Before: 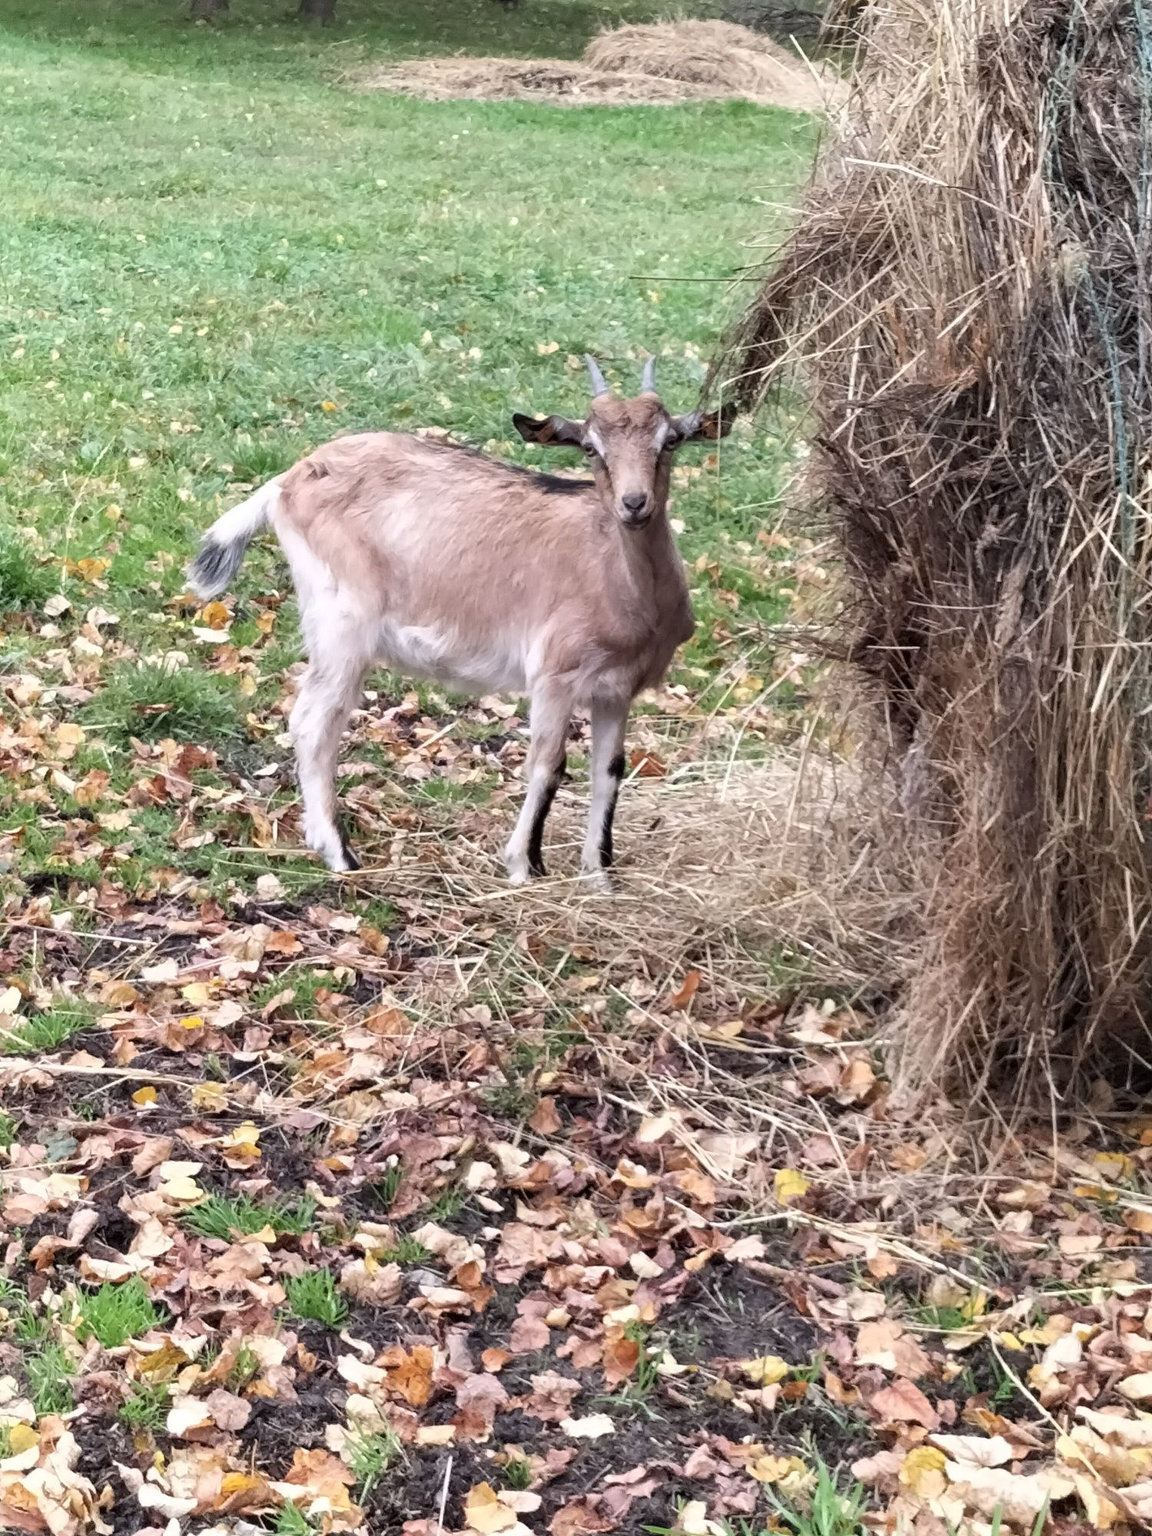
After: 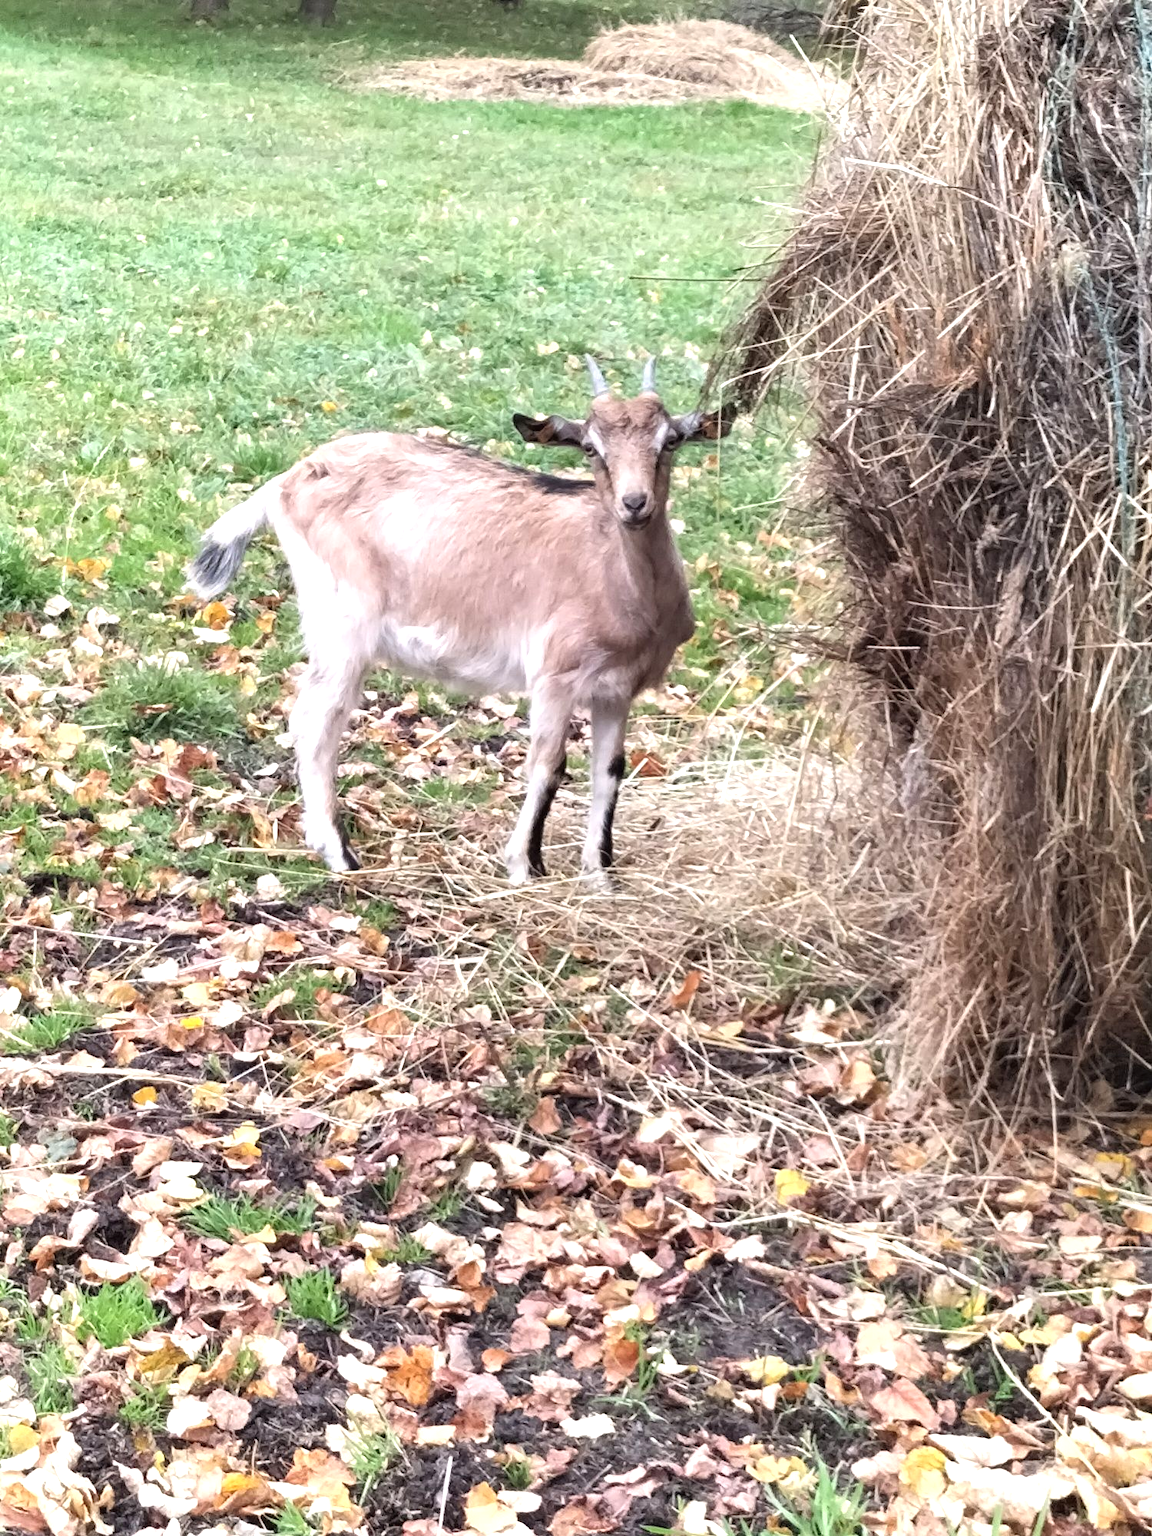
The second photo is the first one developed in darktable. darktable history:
exposure: black level correction -0.002, exposure 0.543 EV, compensate highlight preservation false
